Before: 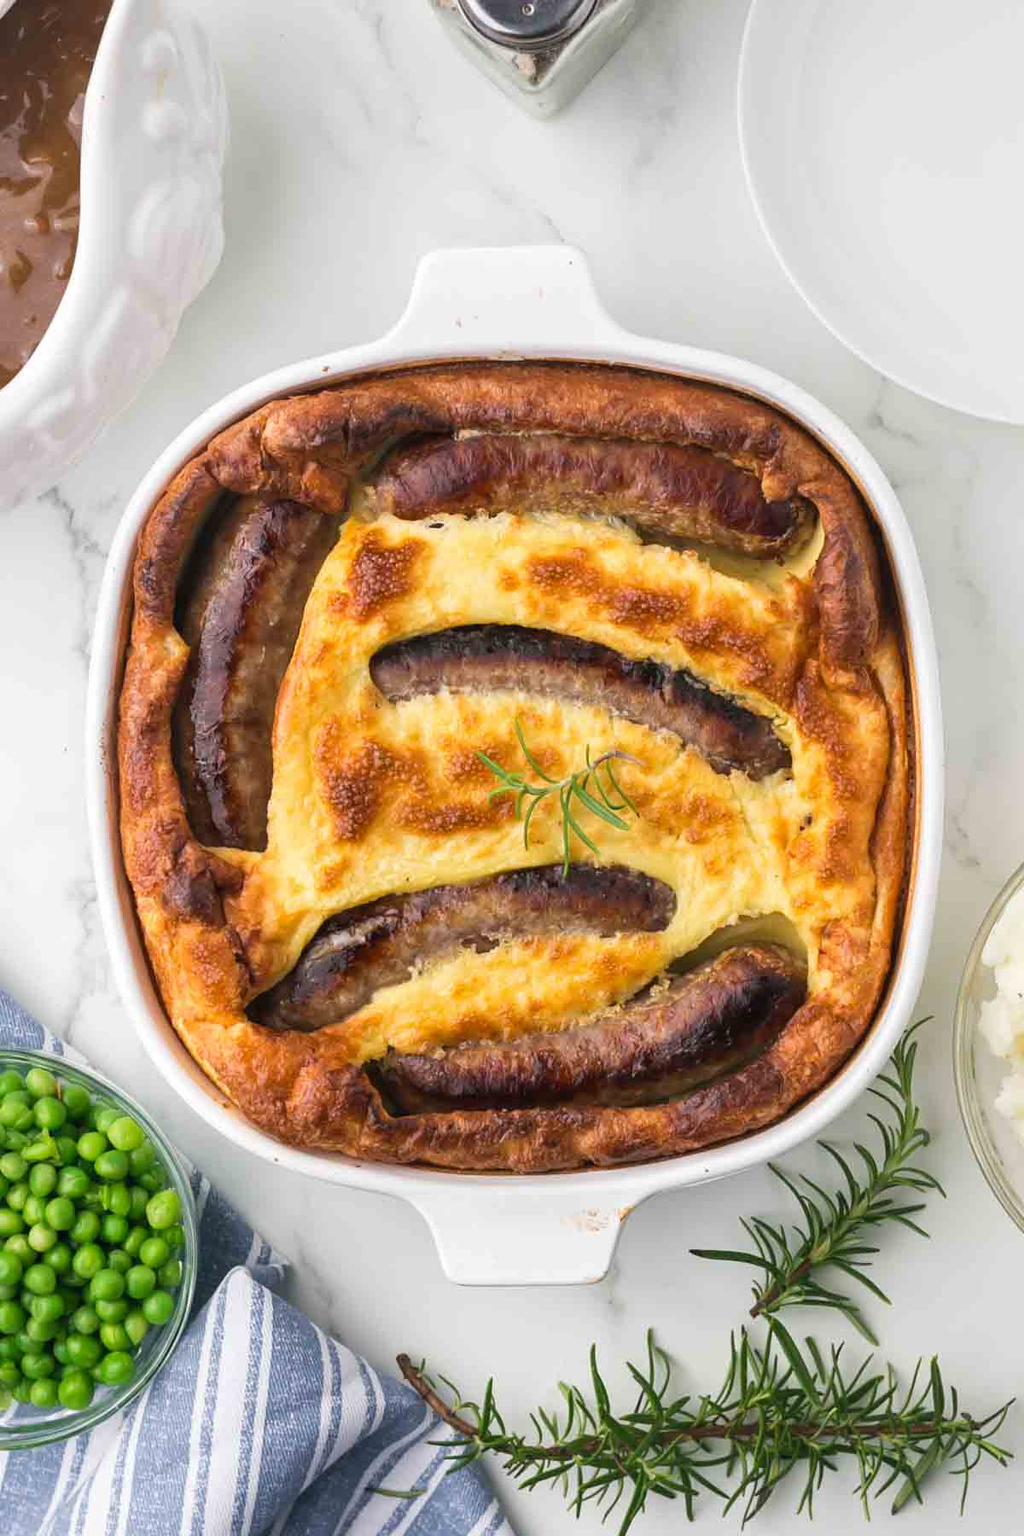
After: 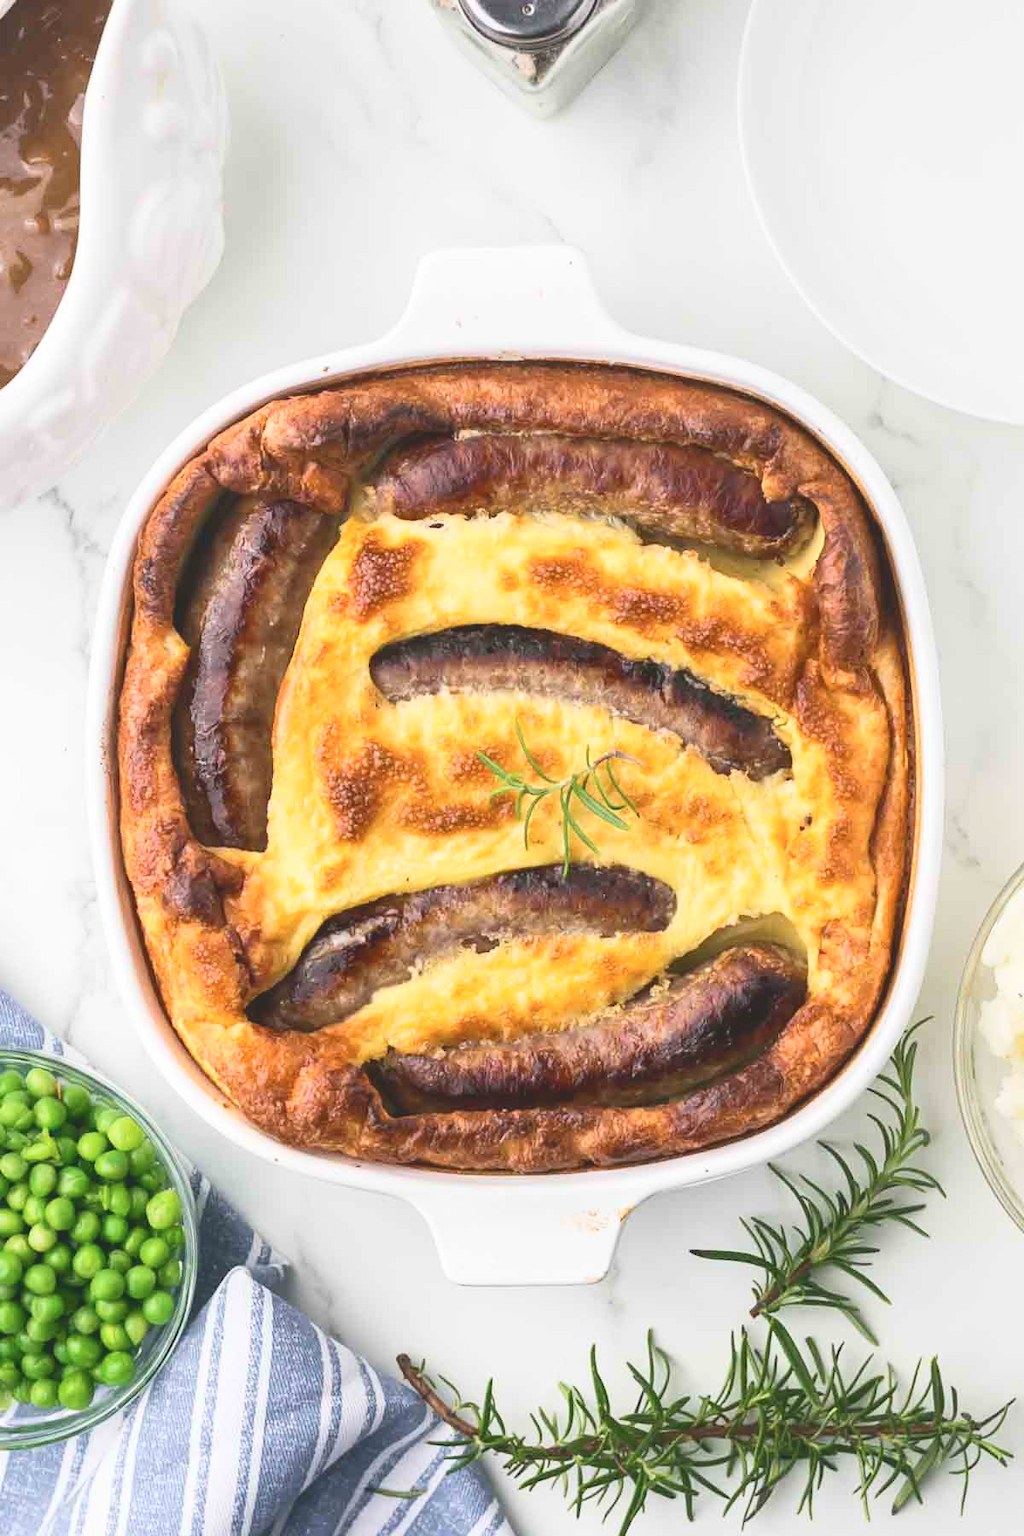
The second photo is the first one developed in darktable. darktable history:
tone curve: curves: ch0 [(0, 0) (0.003, 0.156) (0.011, 0.156) (0.025, 0.161) (0.044, 0.164) (0.069, 0.178) (0.1, 0.201) (0.136, 0.229) (0.177, 0.263) (0.224, 0.301) (0.277, 0.355) (0.335, 0.415) (0.399, 0.48) (0.468, 0.561) (0.543, 0.647) (0.623, 0.735) (0.709, 0.819) (0.801, 0.893) (0.898, 0.953) (1, 1)], color space Lab, independent channels, preserve colors none
